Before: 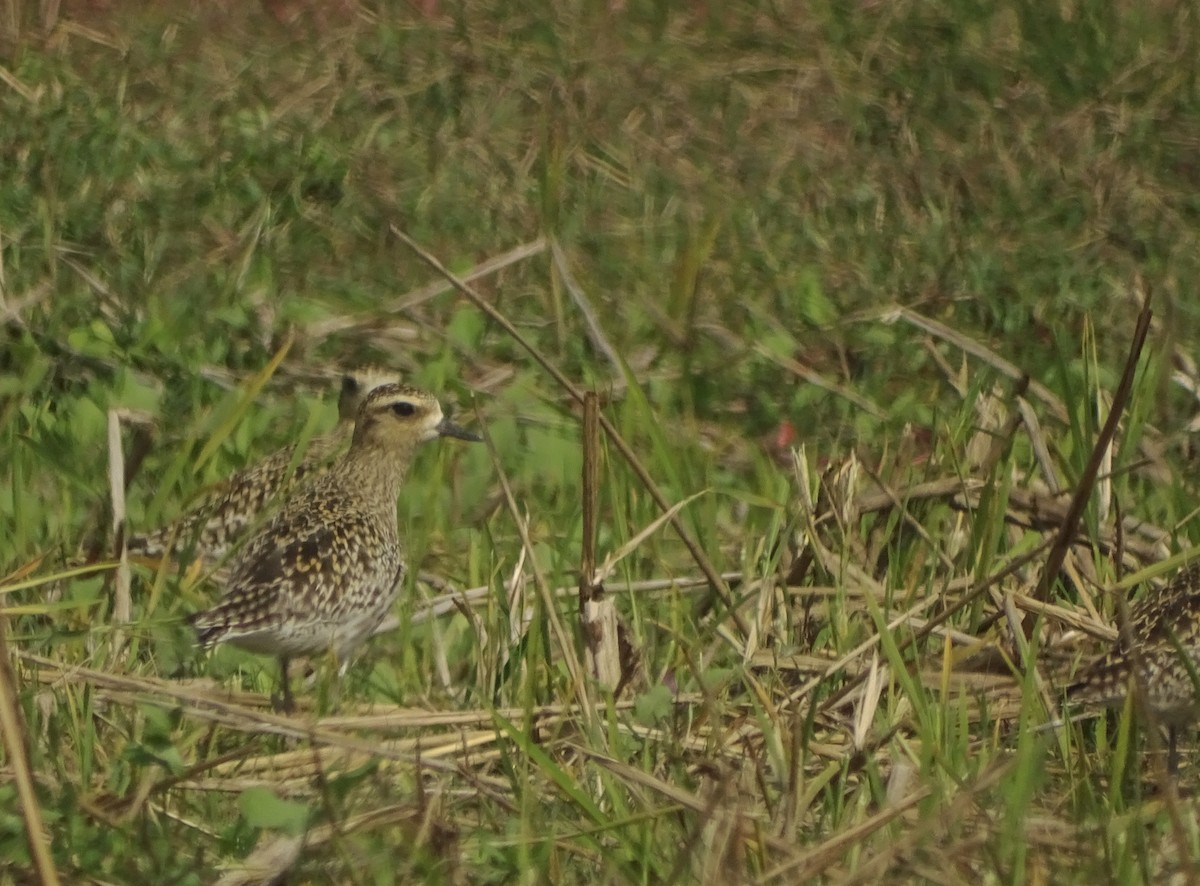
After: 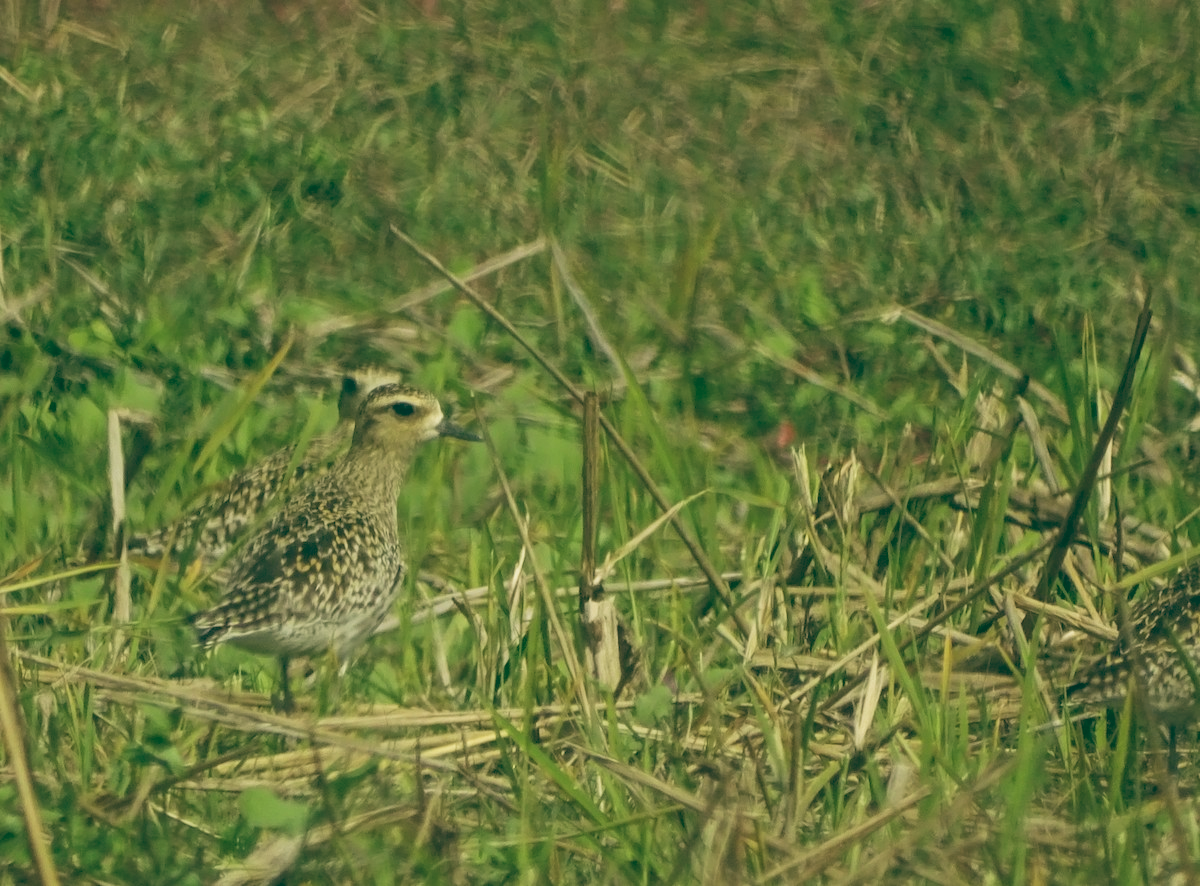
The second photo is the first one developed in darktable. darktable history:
shadows and highlights: shadows 12, white point adjustment 1.2, highlights -0.36, soften with gaussian
color balance: lift [1.005, 0.99, 1.007, 1.01], gamma [1, 1.034, 1.032, 0.966], gain [0.873, 1.055, 1.067, 0.933]
base curve: curves: ch0 [(0, 0) (0.088, 0.125) (0.176, 0.251) (0.354, 0.501) (0.613, 0.749) (1, 0.877)], preserve colors none
